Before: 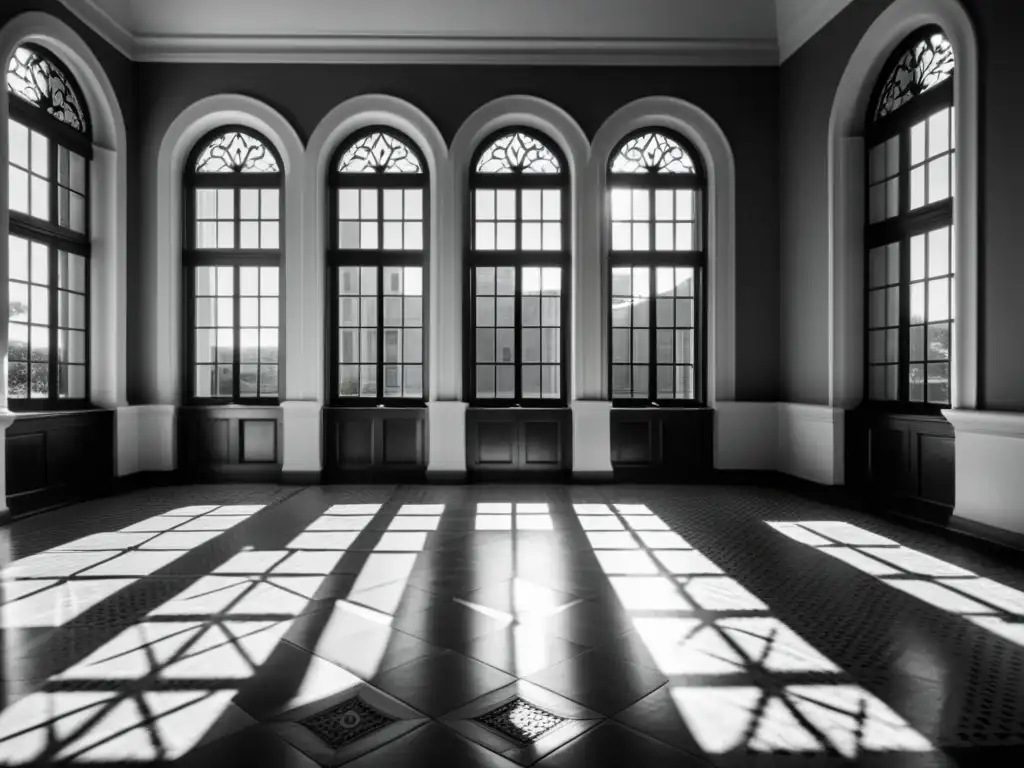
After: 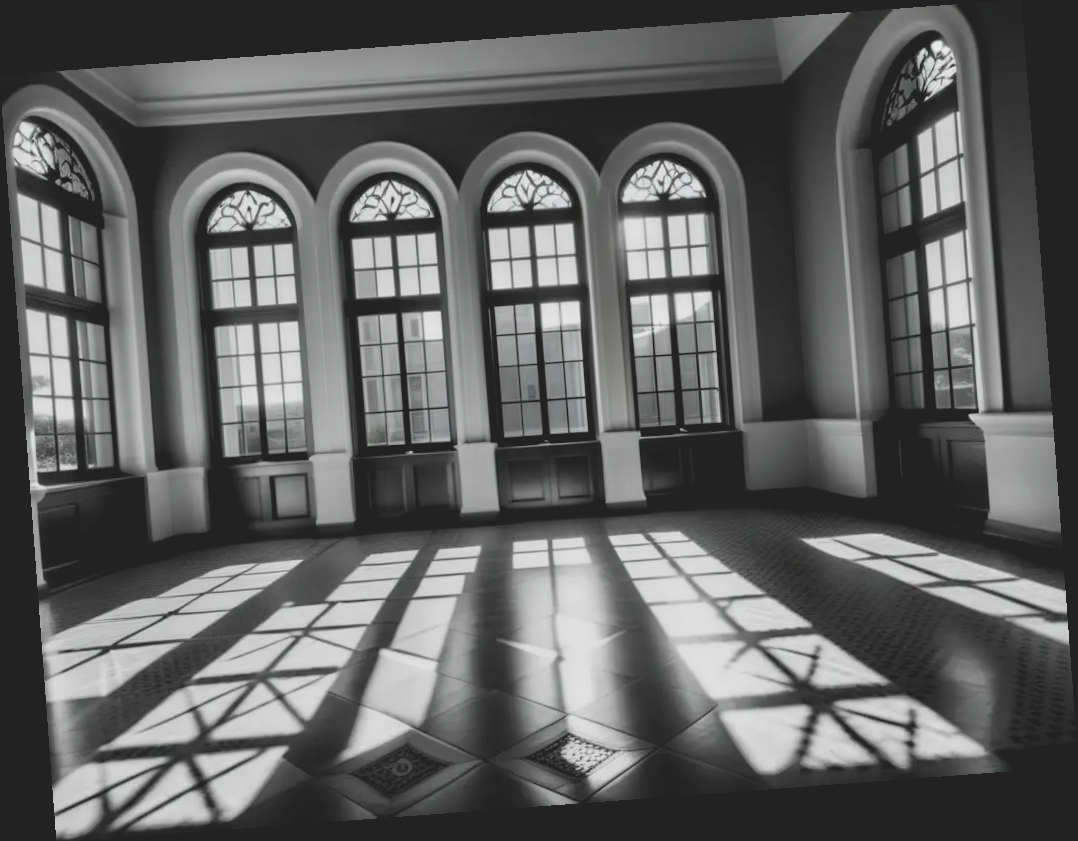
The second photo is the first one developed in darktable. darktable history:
contrast equalizer: y [[0.514, 0.573, 0.581, 0.508, 0.5, 0.5], [0.5 ×6], [0.5 ×6], [0 ×6], [0 ×6]], mix 0.79
exposure: black level correction 0.001, compensate highlight preservation false
color balance rgb: perceptual saturation grading › global saturation 20%, global vibrance 20%
rotate and perspective: rotation -4.25°, automatic cropping off
contrast brightness saturation: contrast -0.26, saturation -0.43
